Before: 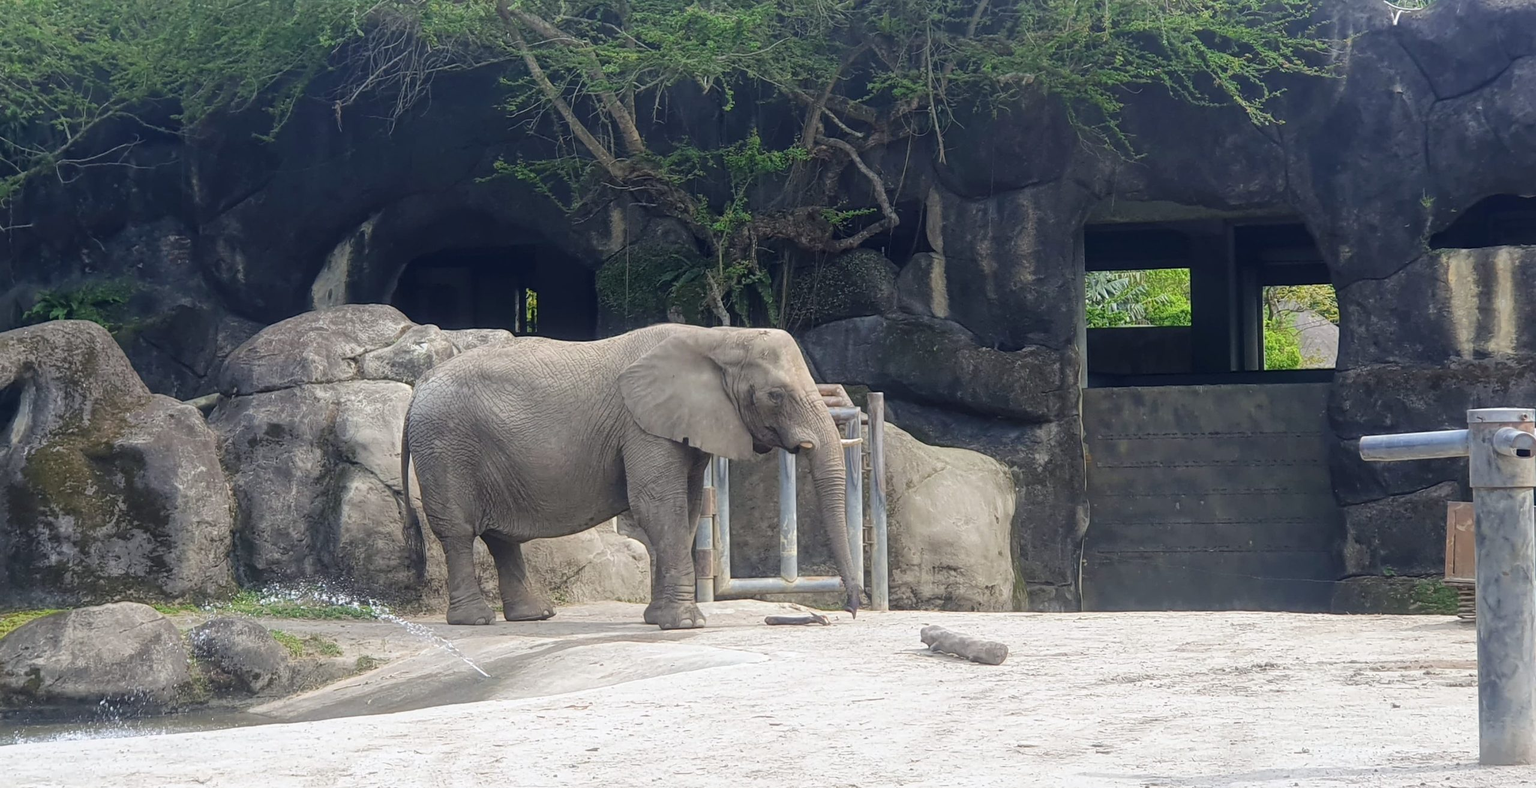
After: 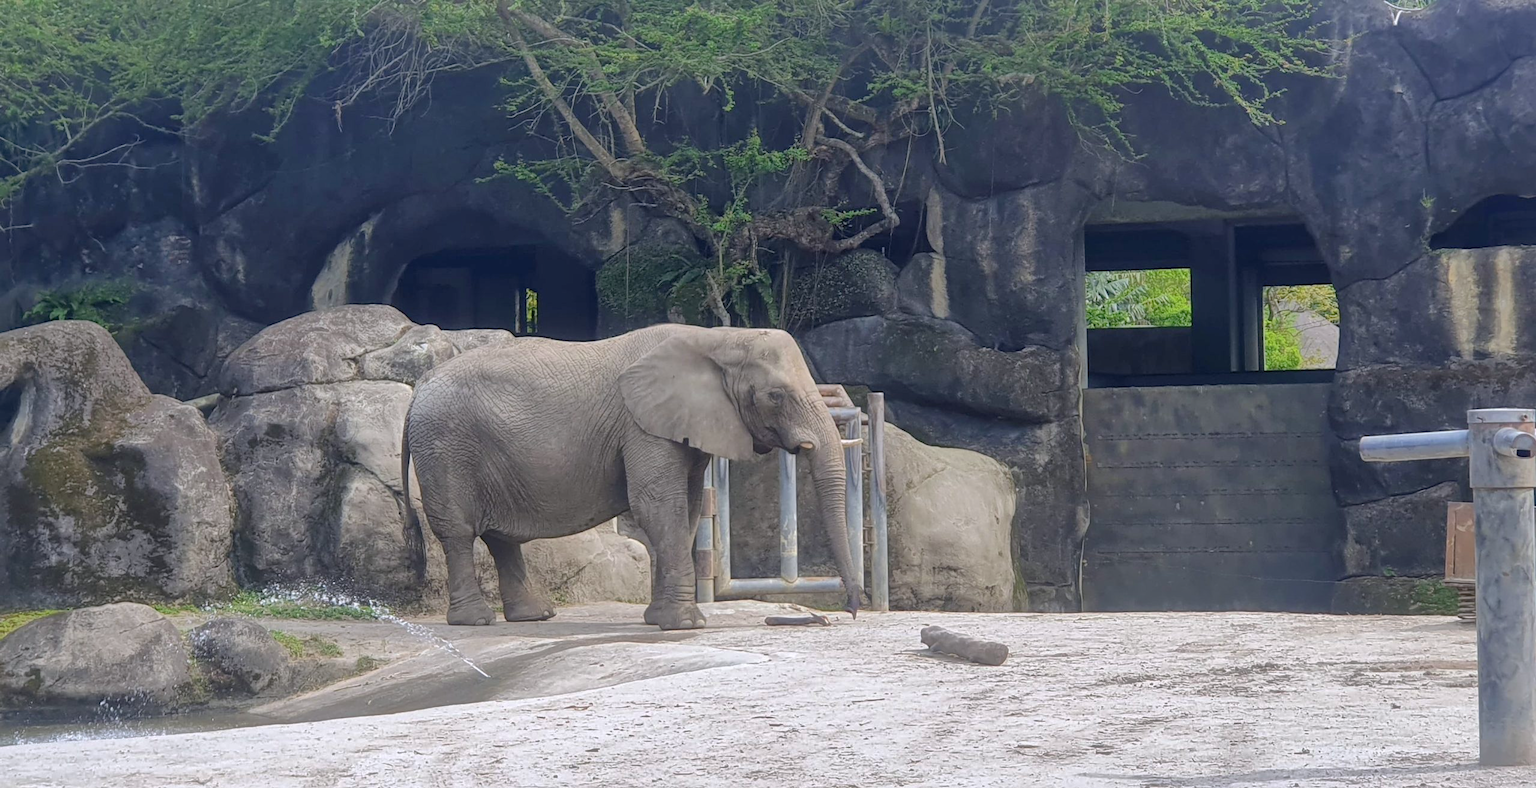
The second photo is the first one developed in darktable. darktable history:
white balance: red 1.004, blue 1.024
shadows and highlights: highlights -60
